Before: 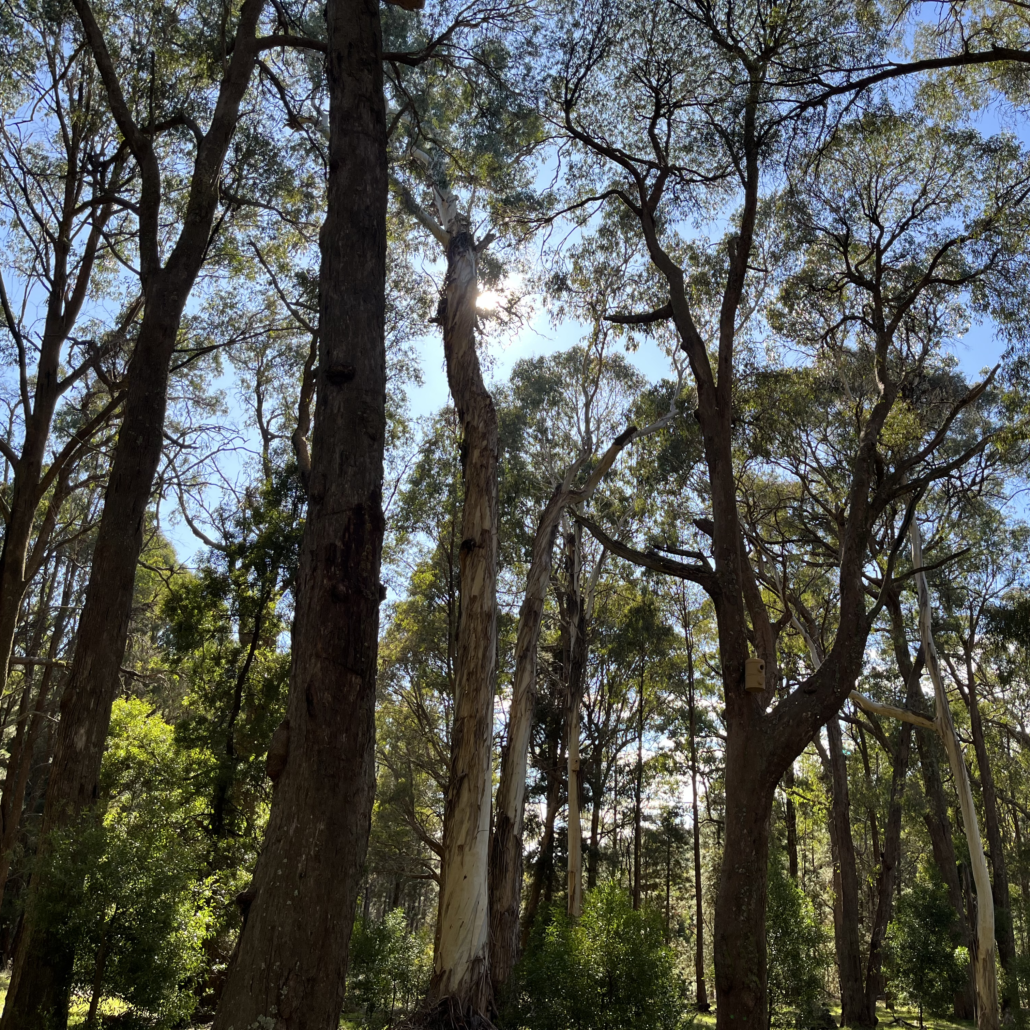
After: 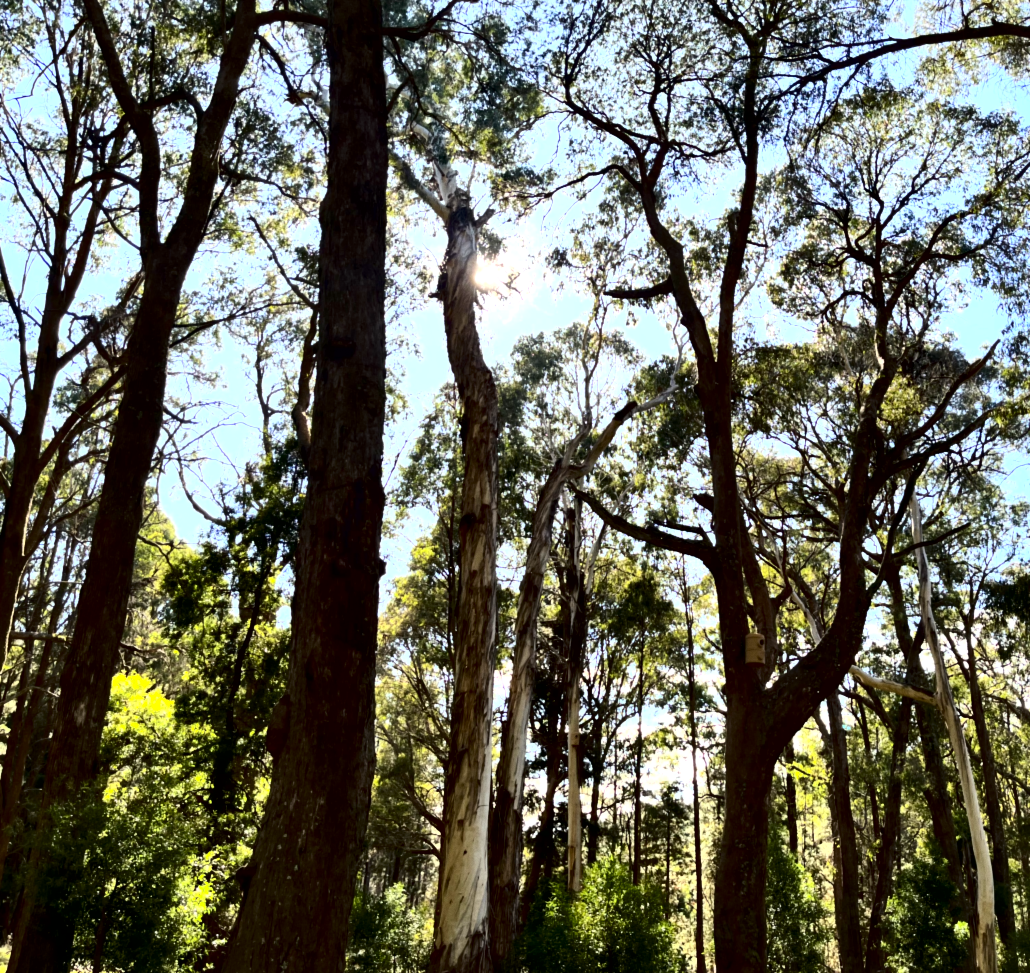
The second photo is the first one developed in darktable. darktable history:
contrast brightness saturation: contrast 0.32, brightness -0.08, saturation 0.17
exposure: black level correction 0, exposure 1.1 EV, compensate exposure bias true, compensate highlight preservation false
crop and rotate: top 2.479%, bottom 3.018%
grain: coarseness 14.57 ISO, strength 8.8%
local contrast: mode bilateral grid, contrast 25, coarseness 60, detail 151%, midtone range 0.2
lowpass: radius 0.5, unbound 0
tone equalizer: on, module defaults
